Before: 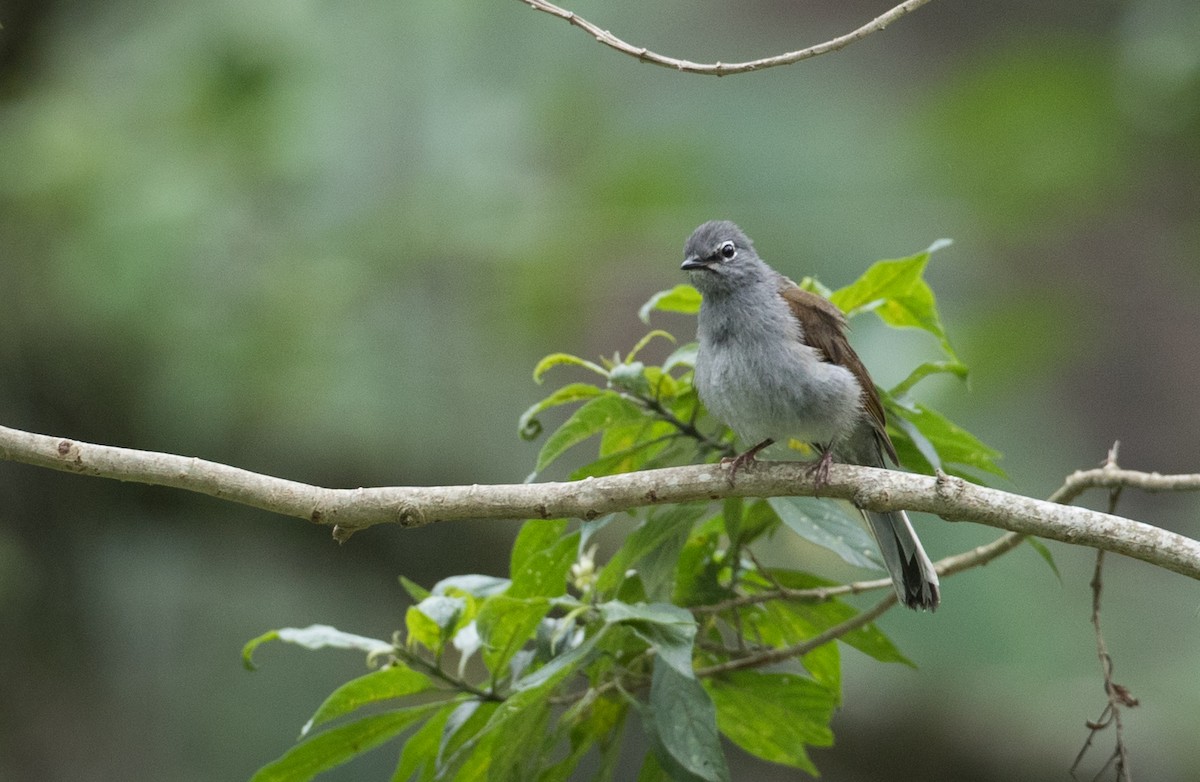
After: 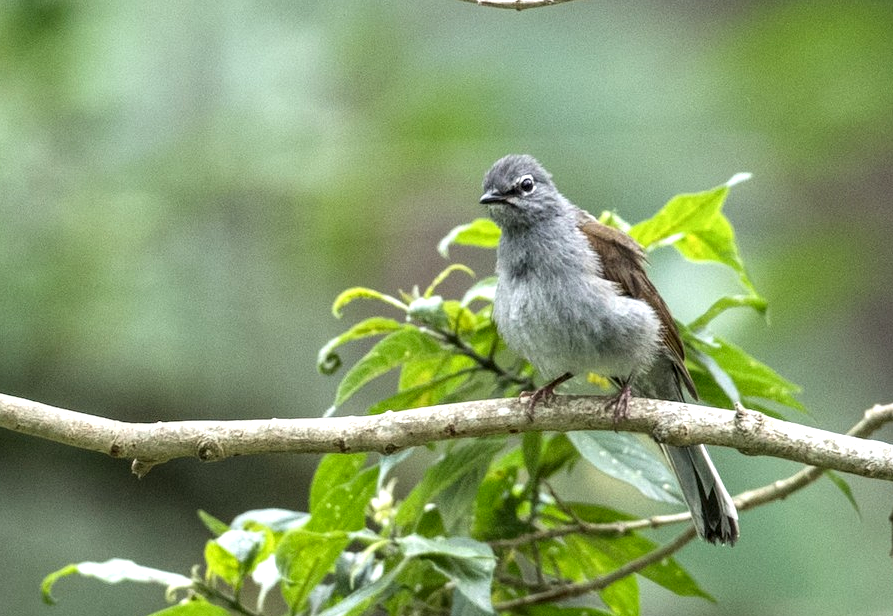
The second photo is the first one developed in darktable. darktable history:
local contrast: detail 150%
contrast brightness saturation: contrast 0.041, saturation 0.072
exposure: black level correction -0.002, exposure 0.535 EV, compensate highlight preservation false
shadows and highlights: shadows 13.84, white point adjustment 1.11, highlights -0.25, highlights color adjustment 52.8%, soften with gaussian
crop: left 16.802%, top 8.508%, right 8.734%, bottom 12.645%
